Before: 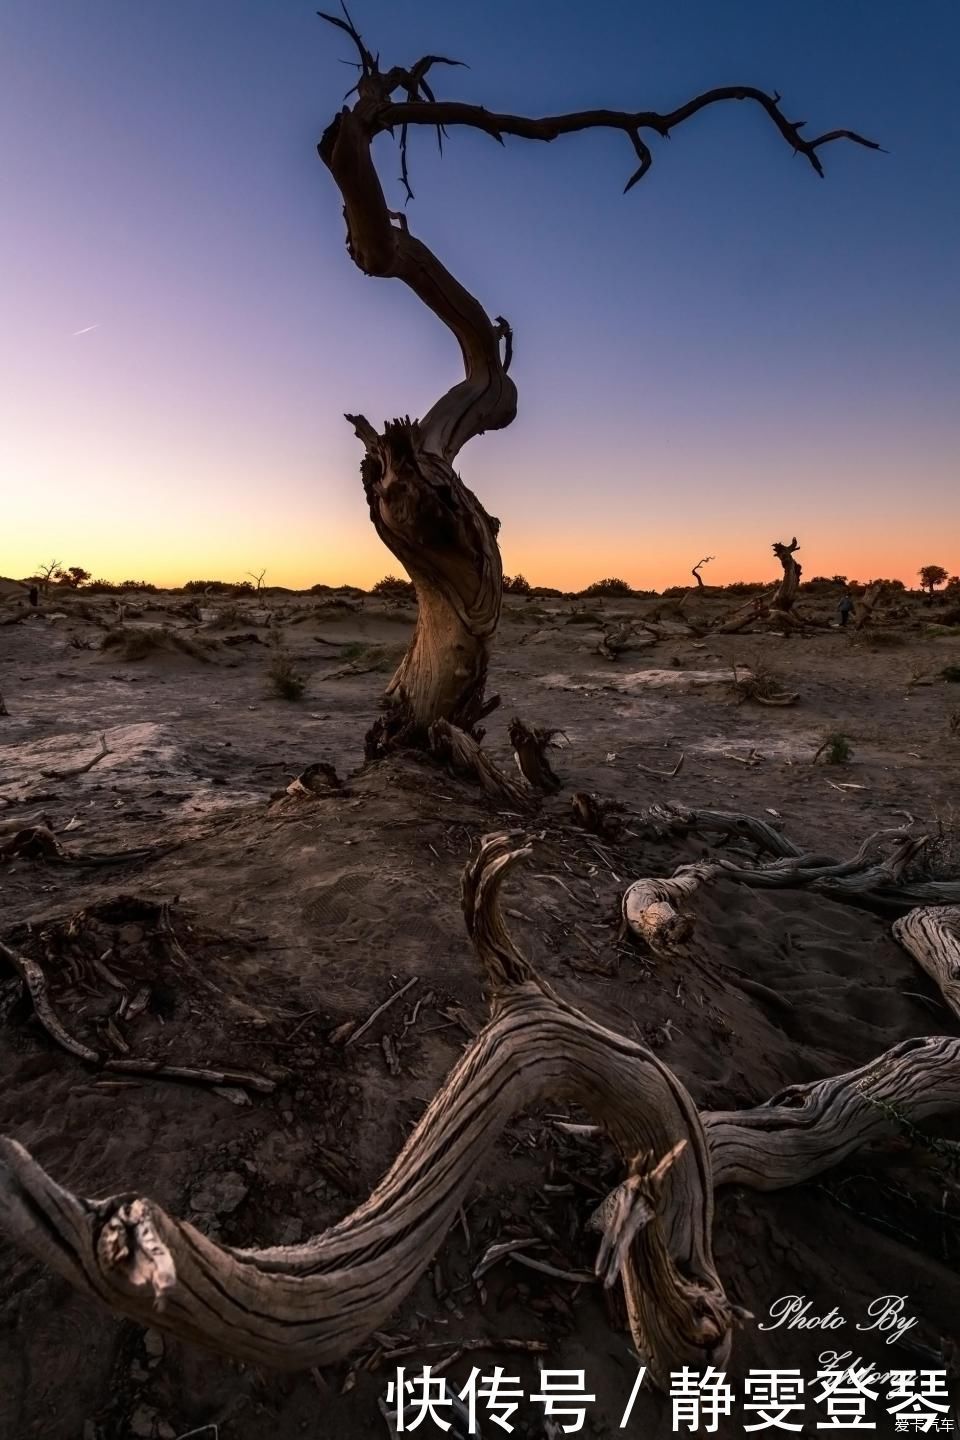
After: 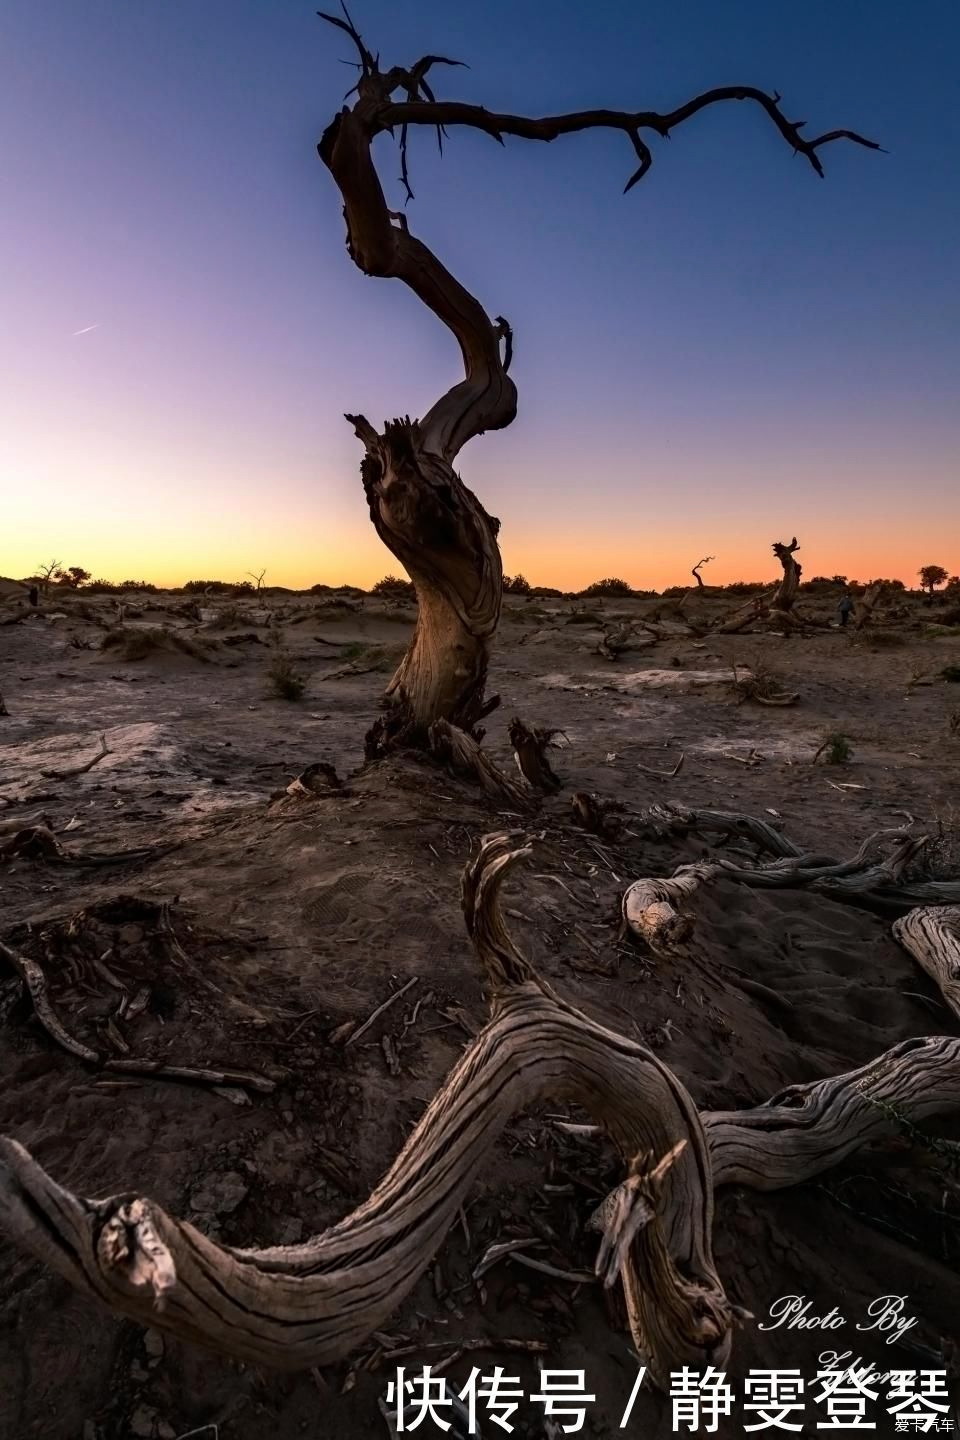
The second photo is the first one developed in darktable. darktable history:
haze removal: strength 0.127, distance 0.245, compatibility mode true, adaptive false
